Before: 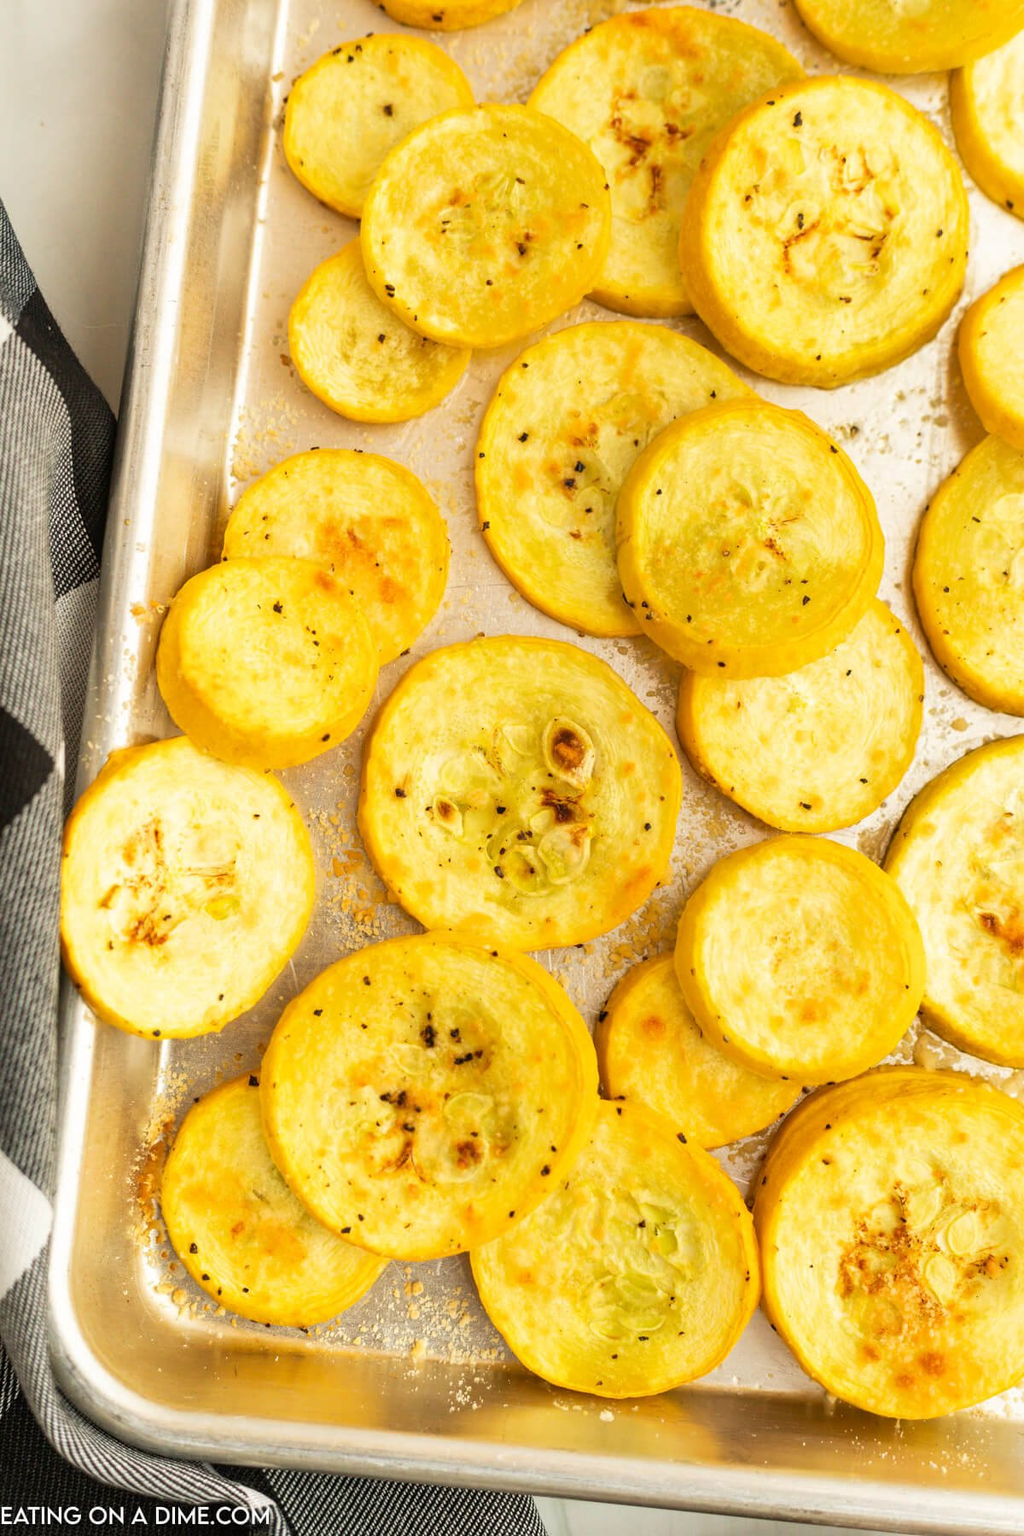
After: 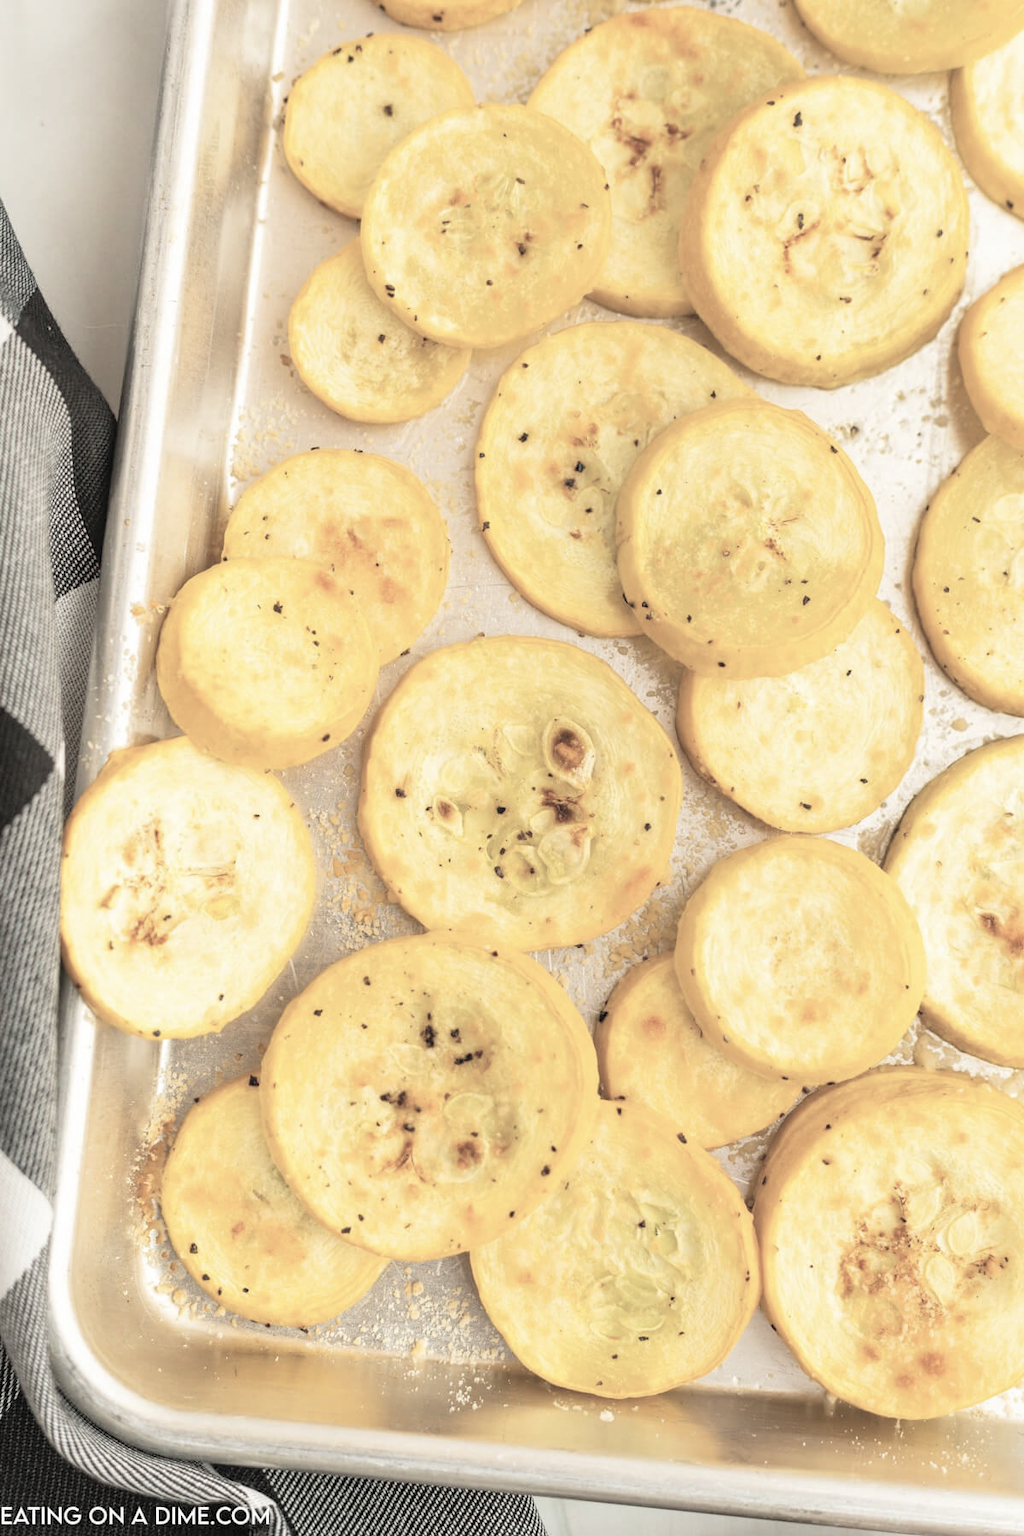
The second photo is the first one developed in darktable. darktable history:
contrast brightness saturation: brightness 0.184, saturation -0.509
